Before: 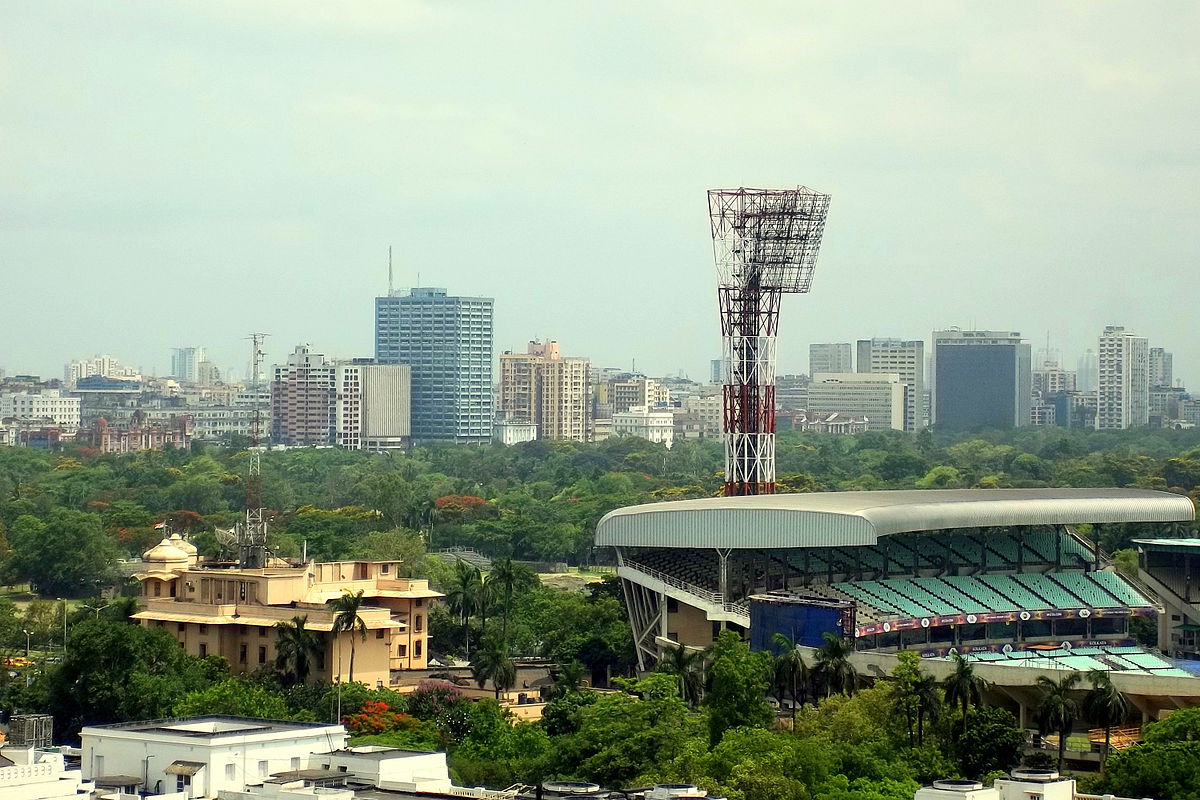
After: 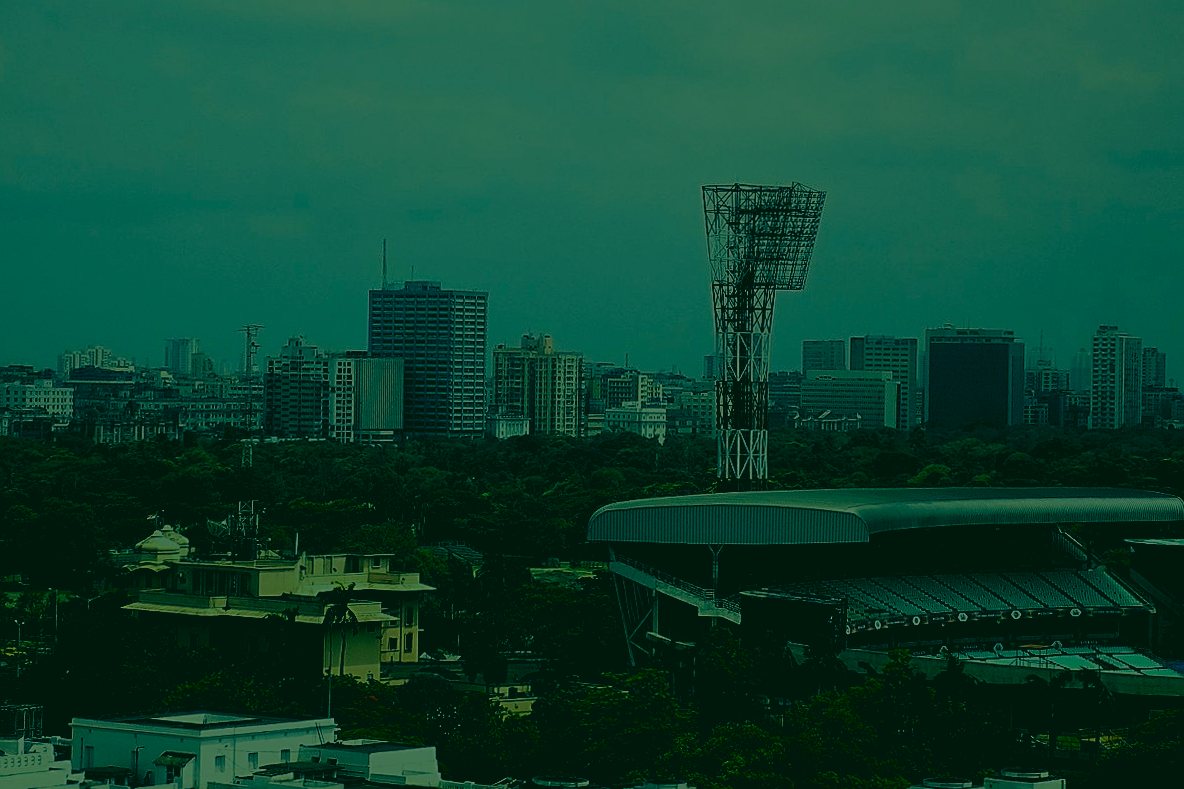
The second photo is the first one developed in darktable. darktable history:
levels: levels [0.073, 0.497, 0.972]
sharpen: on, module defaults
color balance rgb: perceptual brilliance grading › global brilliance -48.39%
color correction: highlights a* 1.83, highlights b* 34.02, shadows a* -36.68, shadows b* -5.48
exposure: exposure 0.15 EV, compensate highlight preservation false
crop and rotate: angle -0.5°
color calibration: x 0.37, y 0.377, temperature 4289.93 K
contrast brightness saturation: contrast 0.22, brightness -0.19, saturation 0.24
